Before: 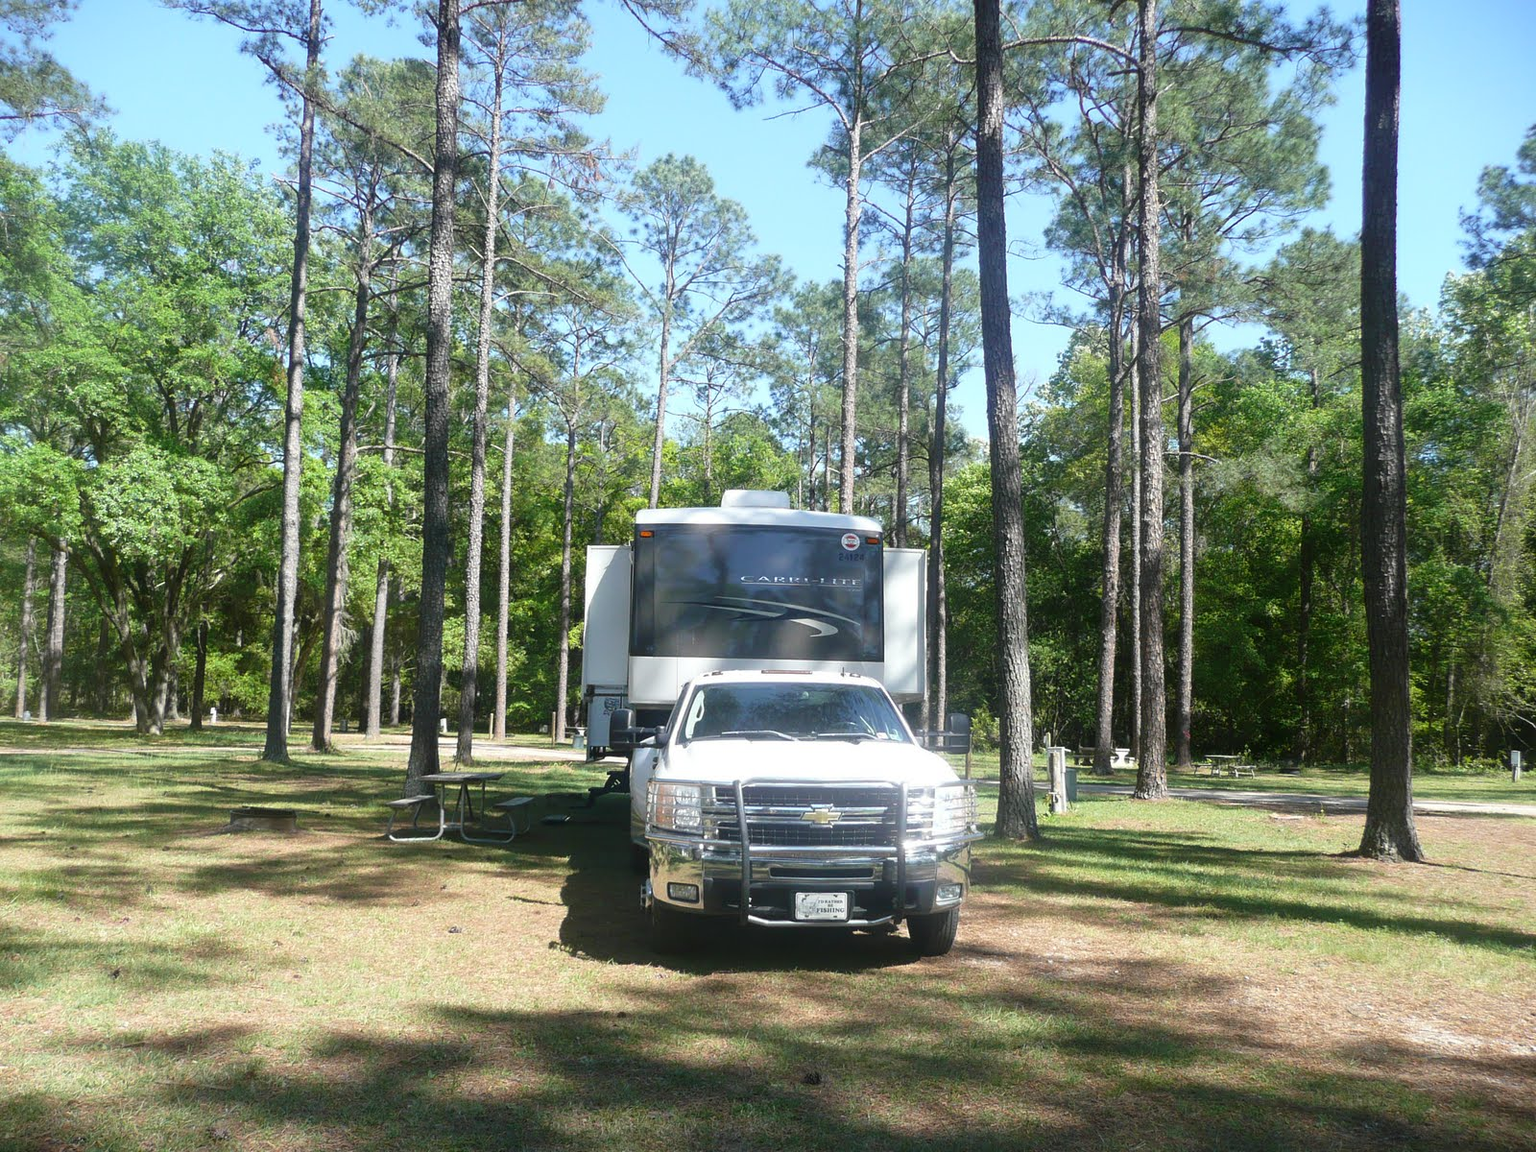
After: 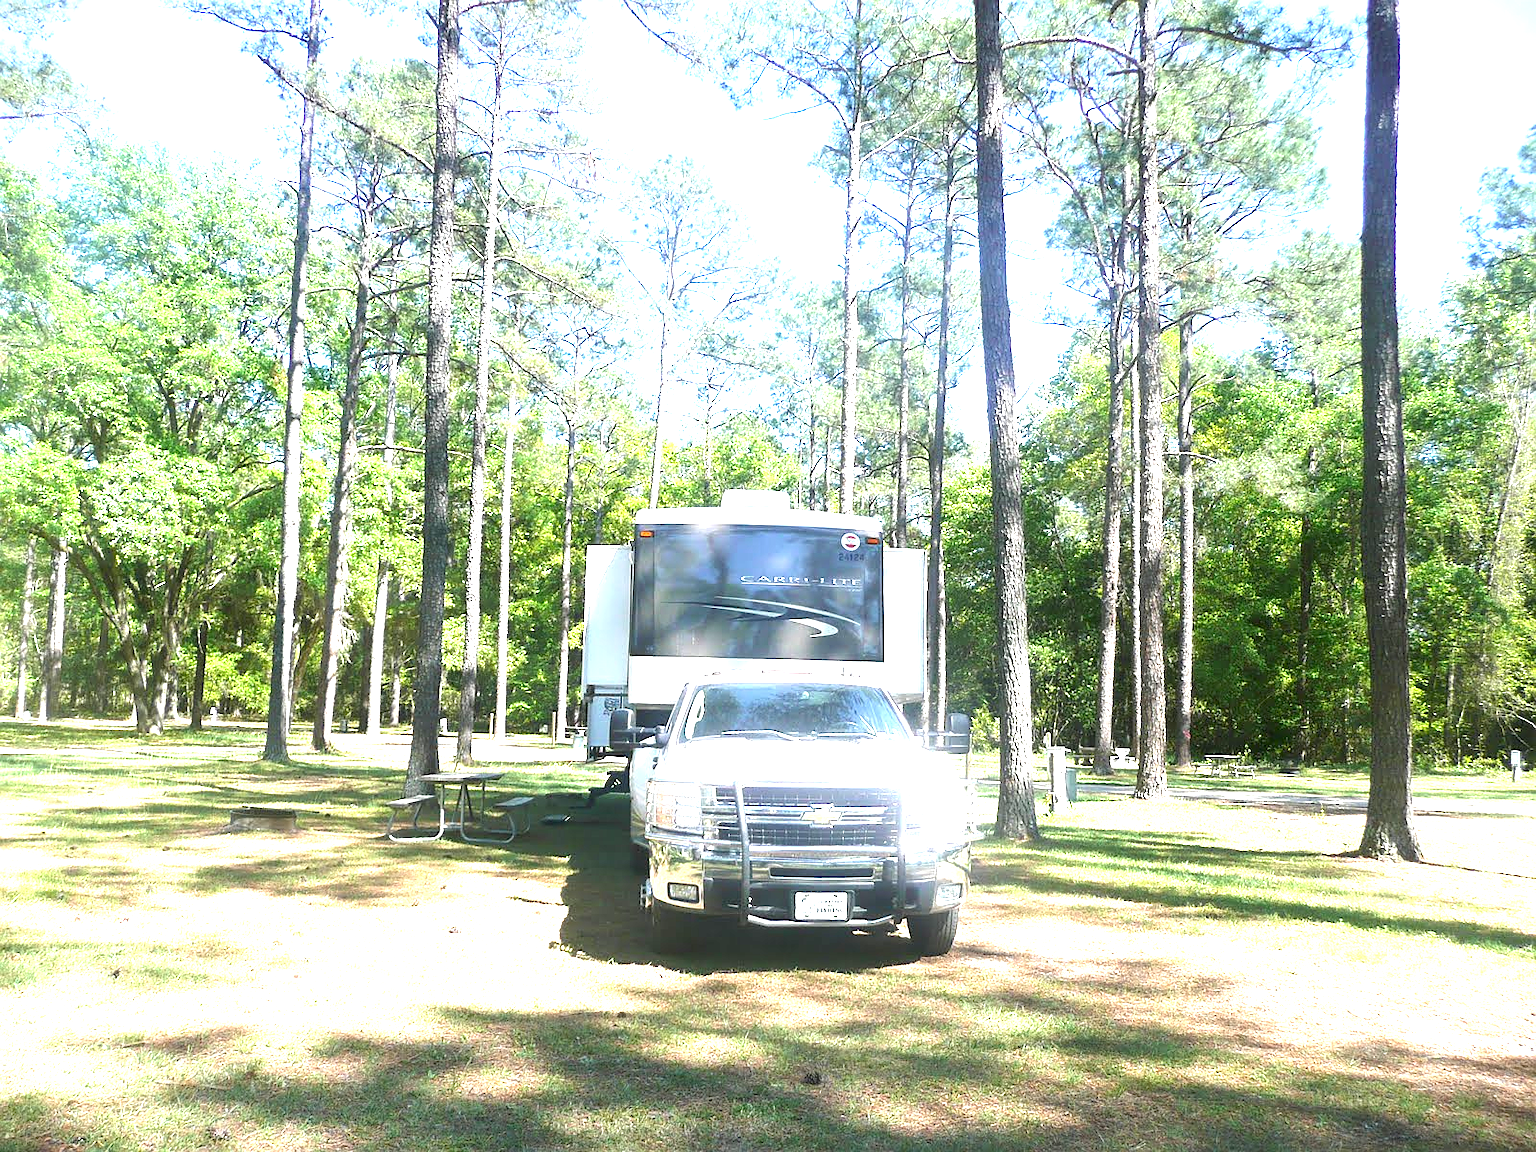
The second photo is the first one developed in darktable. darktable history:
exposure: black level correction 0.001, exposure 1.818 EV, compensate highlight preservation false
sharpen: radius 0.992, threshold 0.985
